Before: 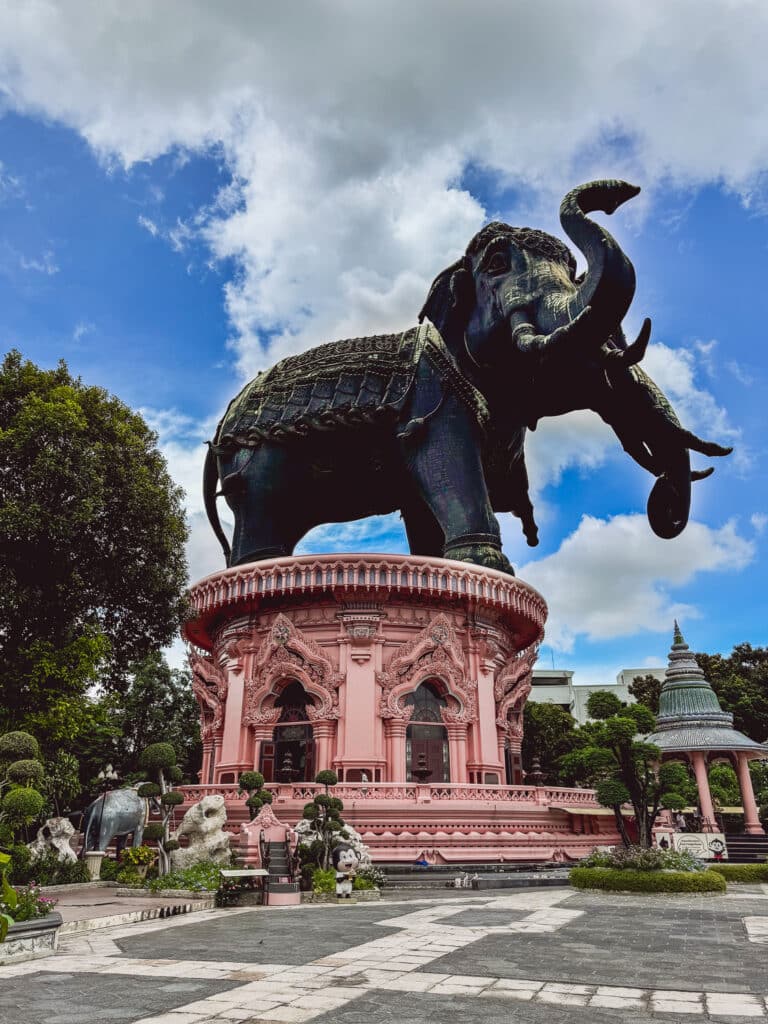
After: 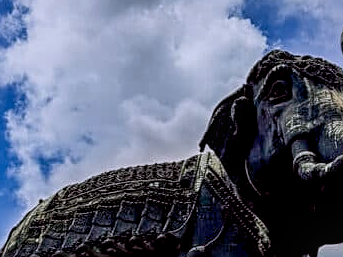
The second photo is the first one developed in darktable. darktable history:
local contrast: detail 130%
exposure: black level correction 0.011, exposure -0.478 EV, compensate highlight preservation false
crop: left 28.64%, top 16.832%, right 26.637%, bottom 58.055%
sharpen: on, module defaults
white balance: red 1.004, blue 1.096
